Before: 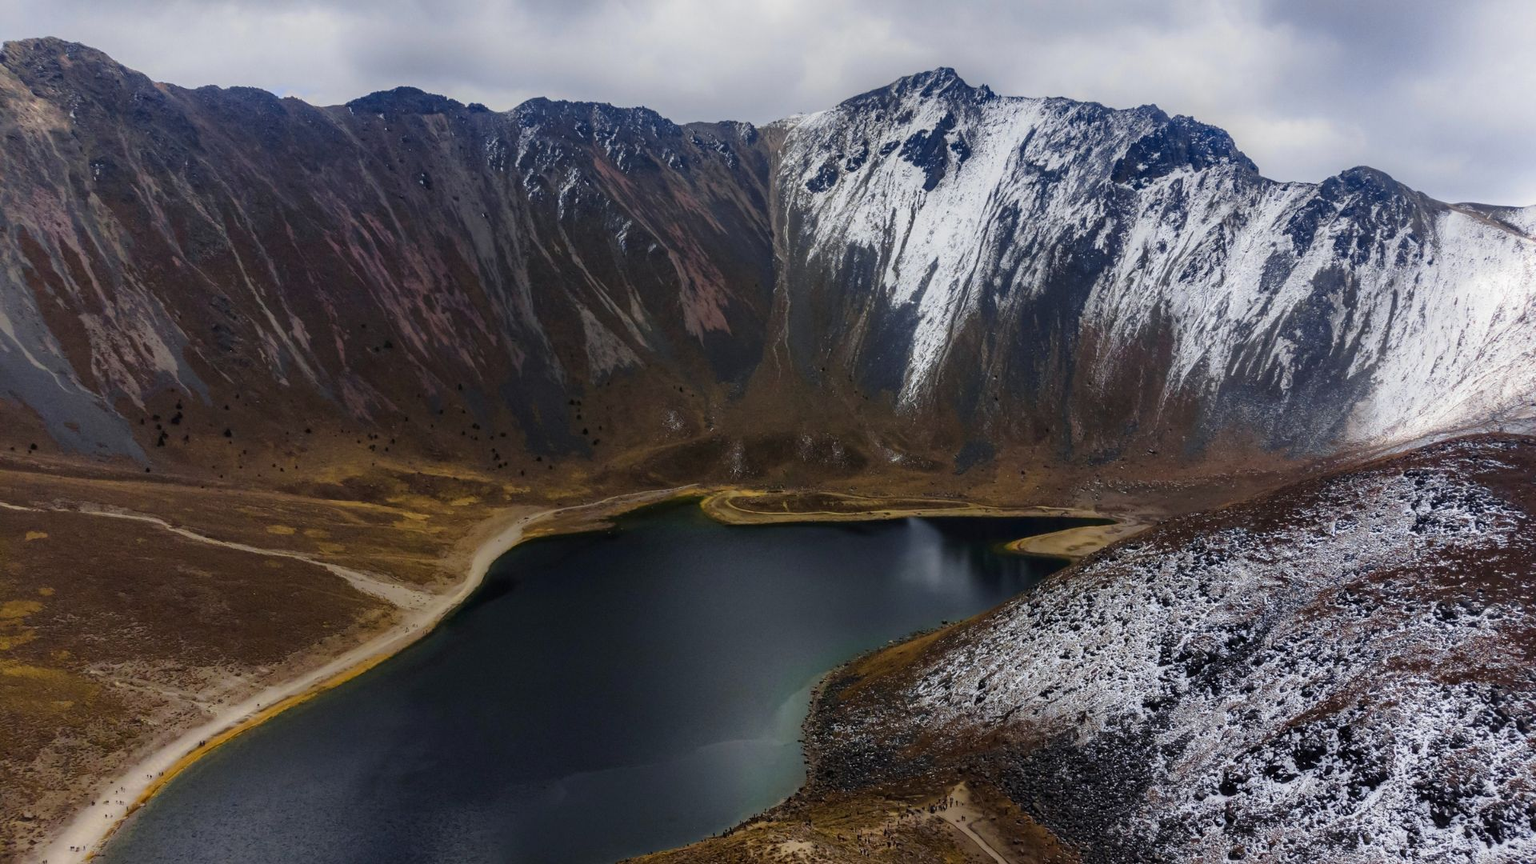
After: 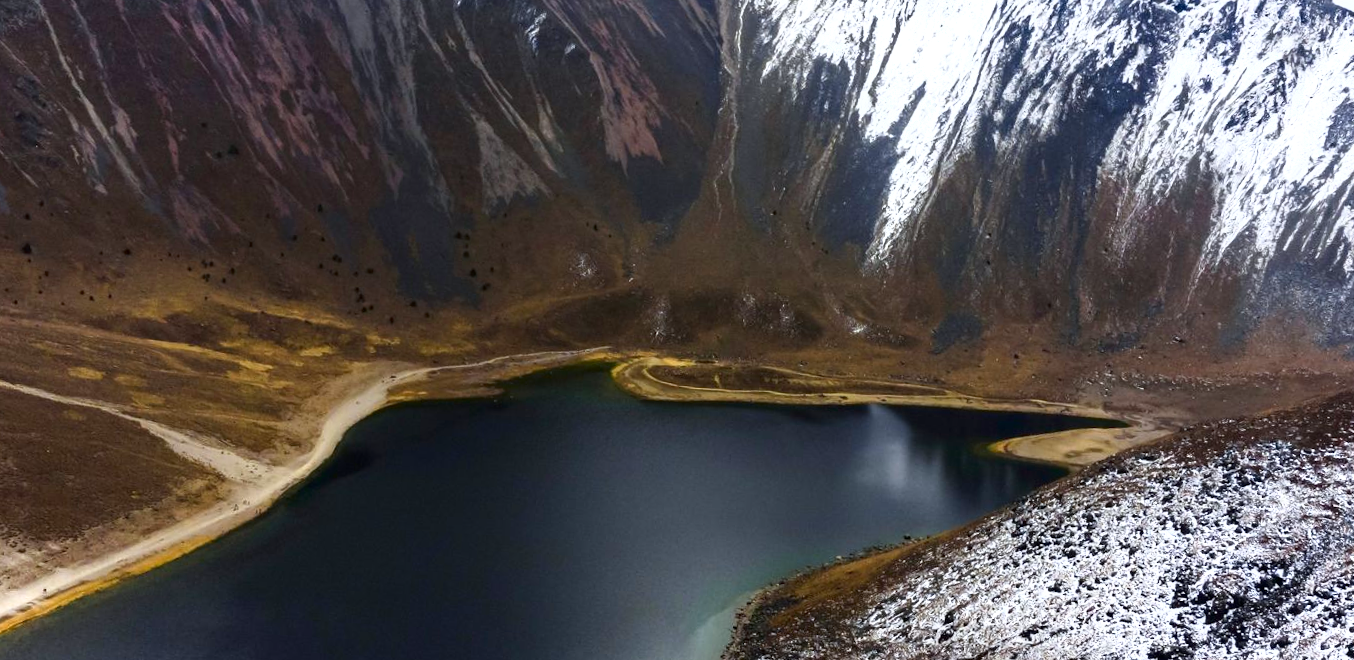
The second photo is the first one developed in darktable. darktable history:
exposure: exposure 0.95 EV, compensate highlight preservation false
crop and rotate: angle -3.37°, left 9.79%, top 20.73%, right 12.42%, bottom 11.82%
white balance: red 0.982, blue 1.018
shadows and highlights: shadows -62.32, white point adjustment -5.22, highlights 61.59
